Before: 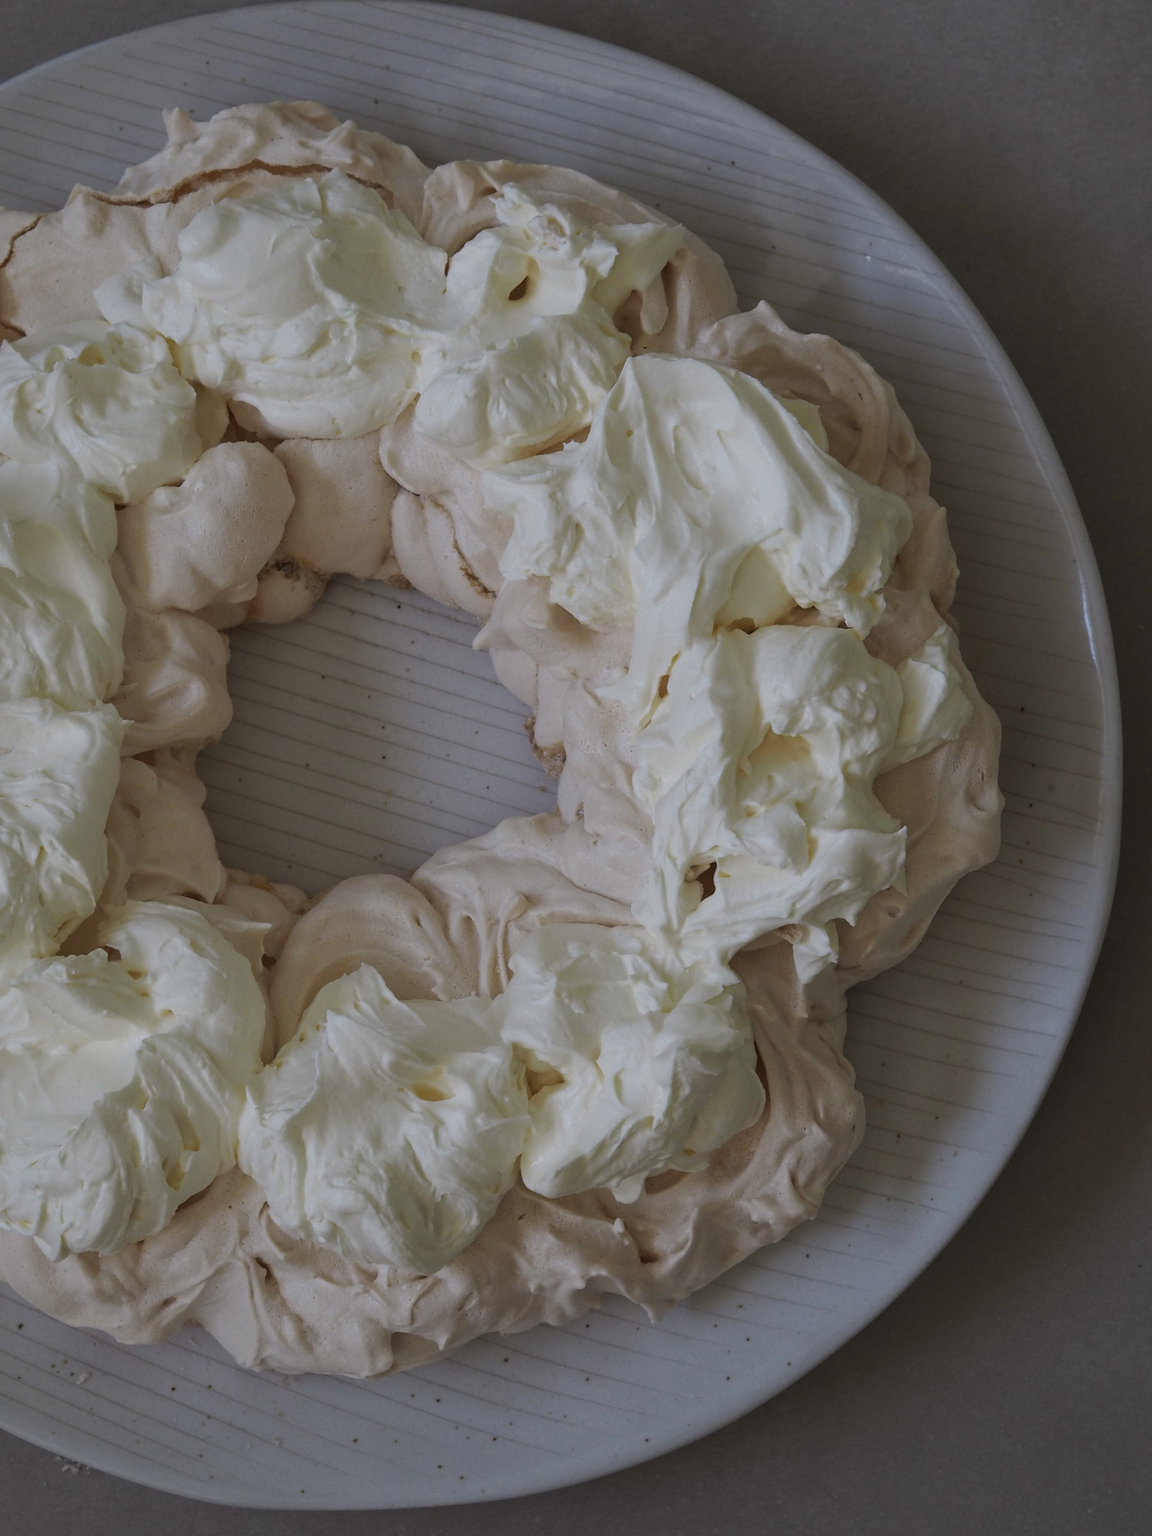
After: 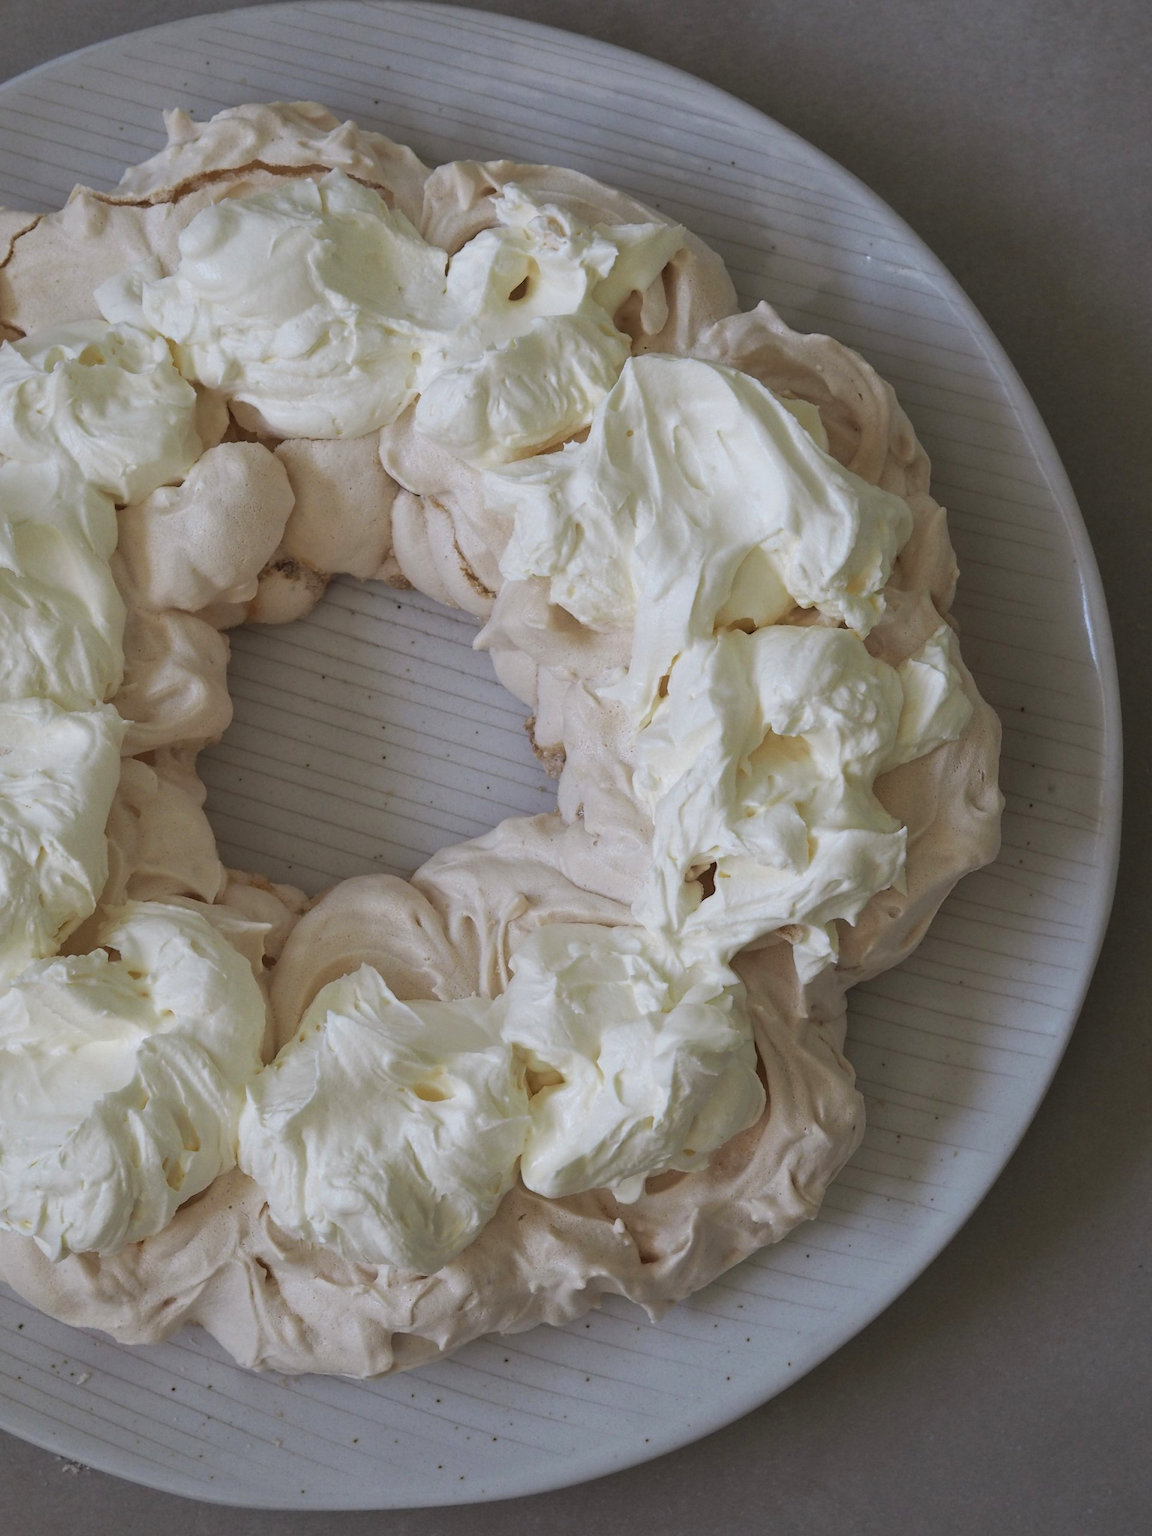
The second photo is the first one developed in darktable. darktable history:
exposure: exposure 0.555 EV, compensate highlight preservation false
